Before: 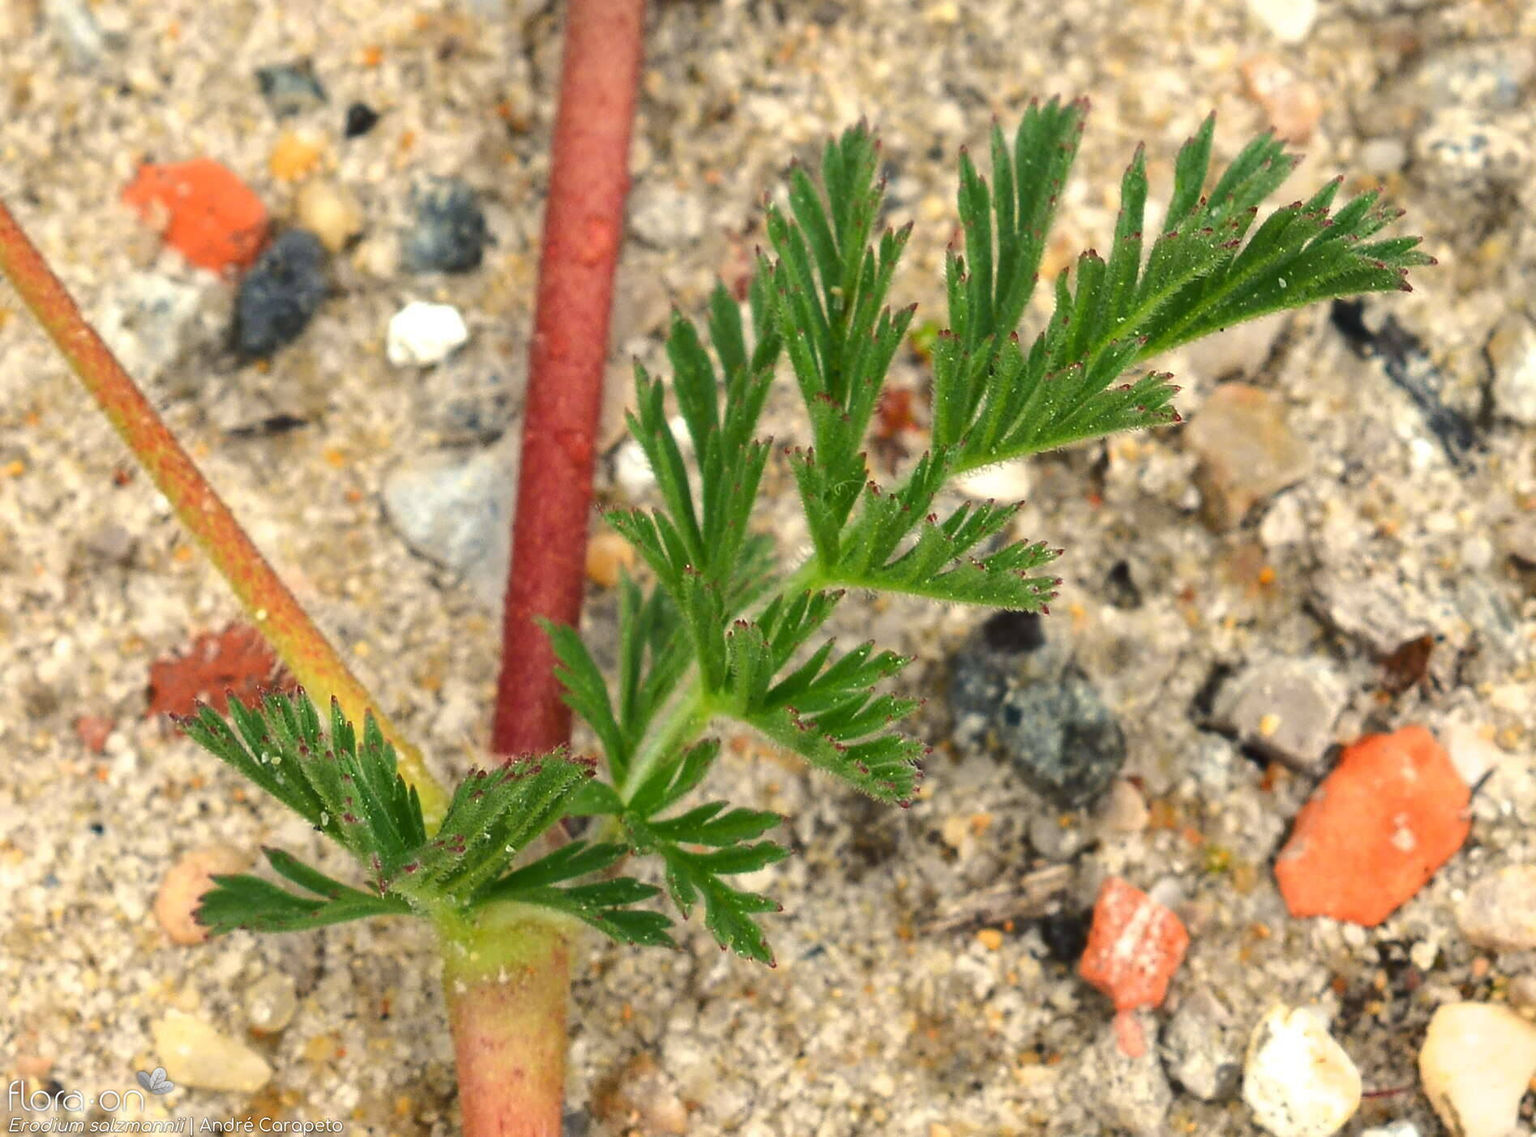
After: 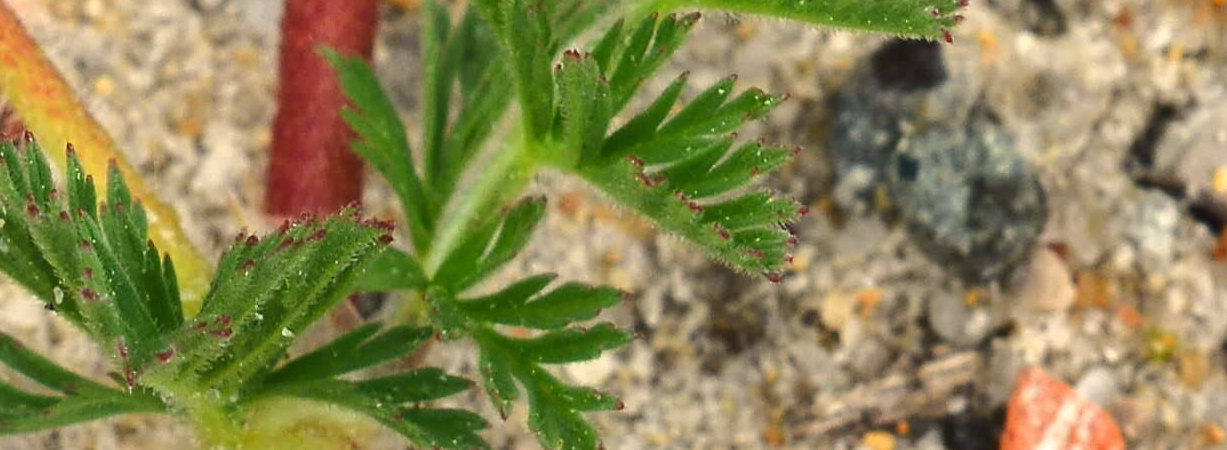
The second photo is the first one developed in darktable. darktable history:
crop: left 18.07%, top 50.975%, right 17.165%, bottom 16.923%
